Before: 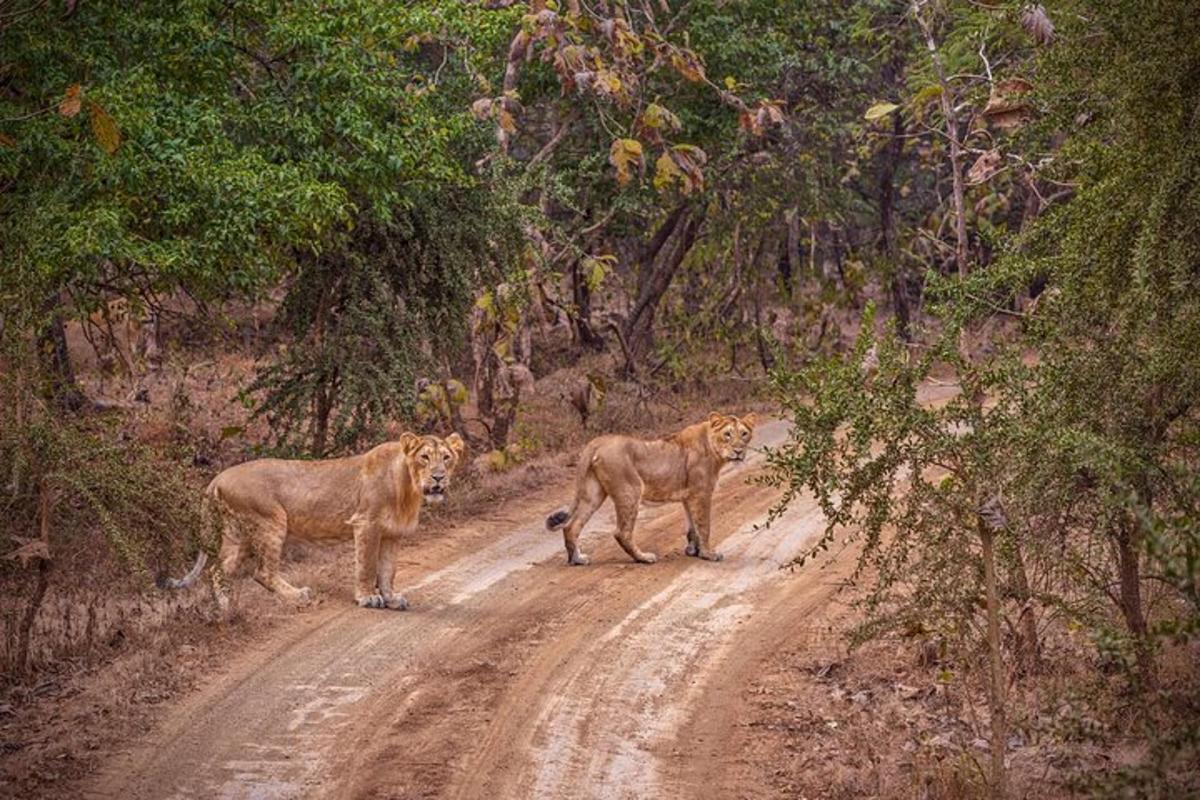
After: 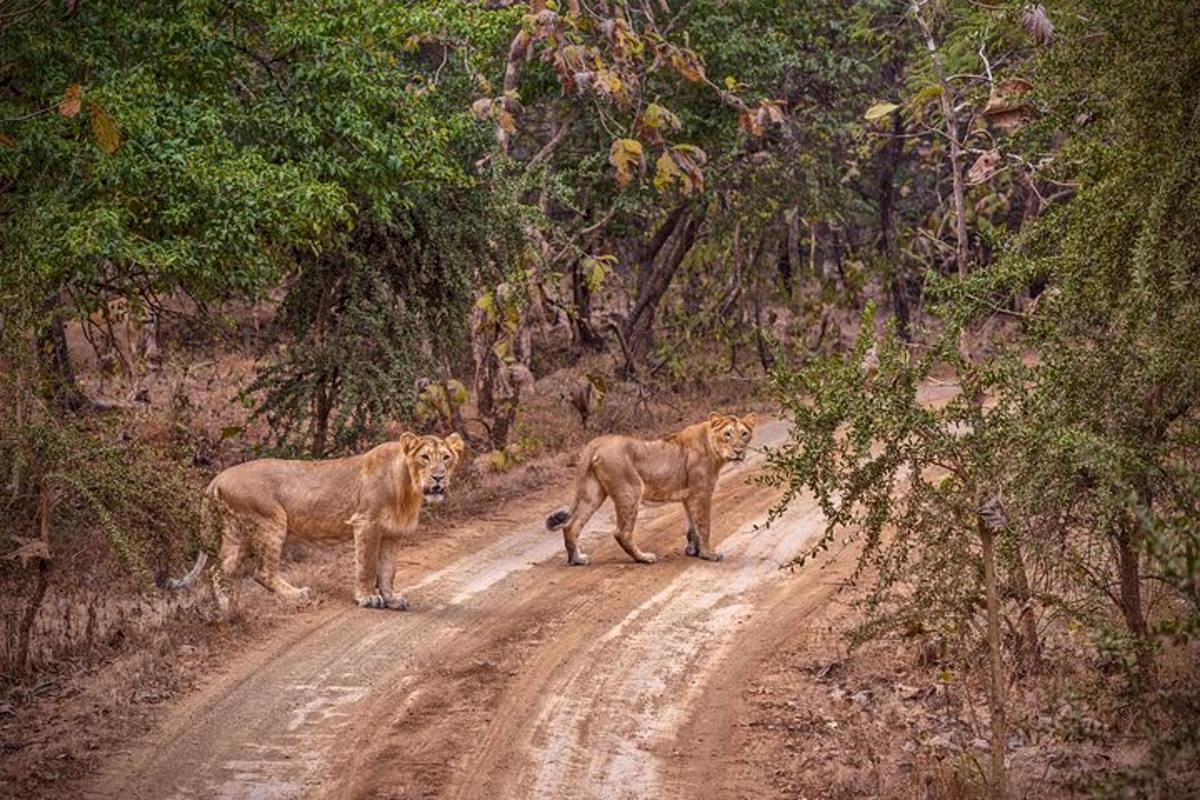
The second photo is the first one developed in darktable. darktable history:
exposure: exposure 0.014 EV, compensate highlight preservation false
local contrast: mode bilateral grid, contrast 20, coarseness 51, detail 120%, midtone range 0.2
